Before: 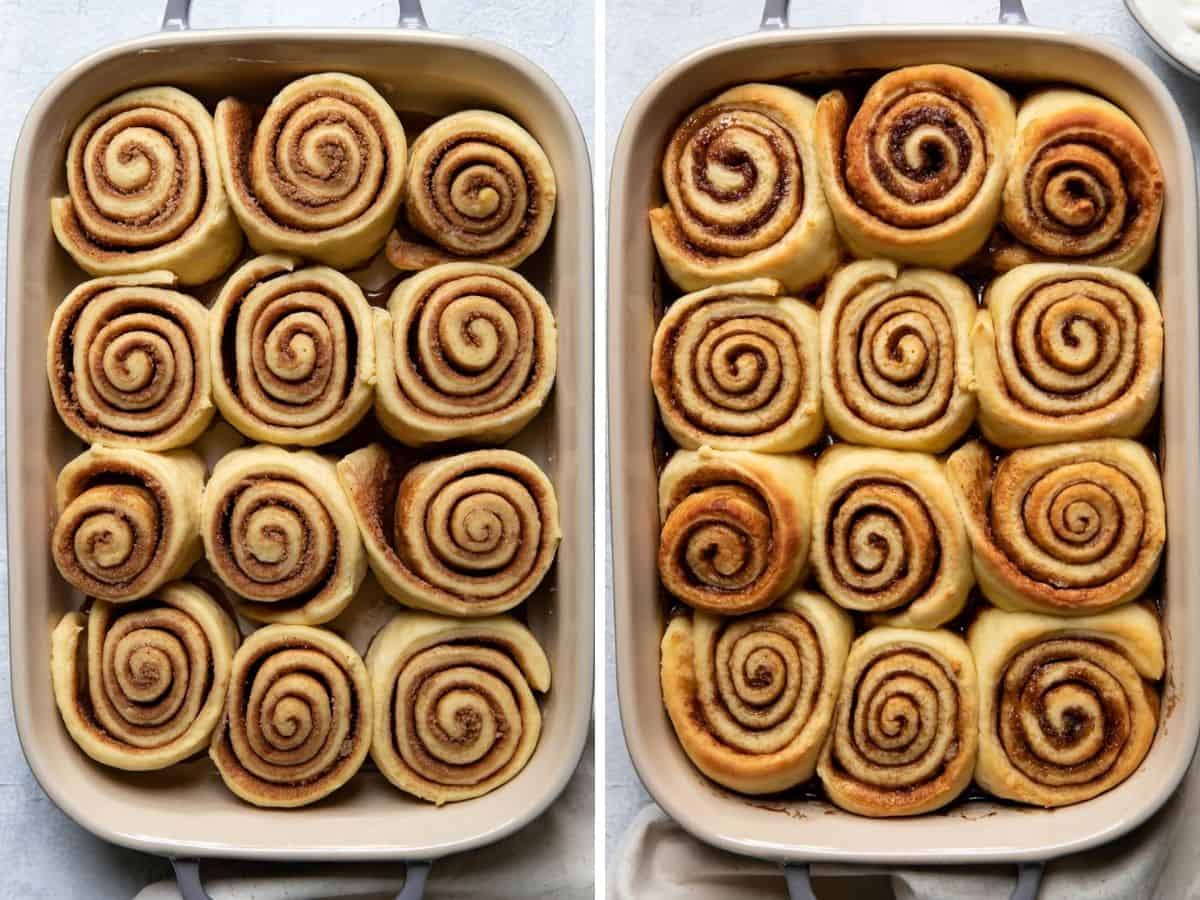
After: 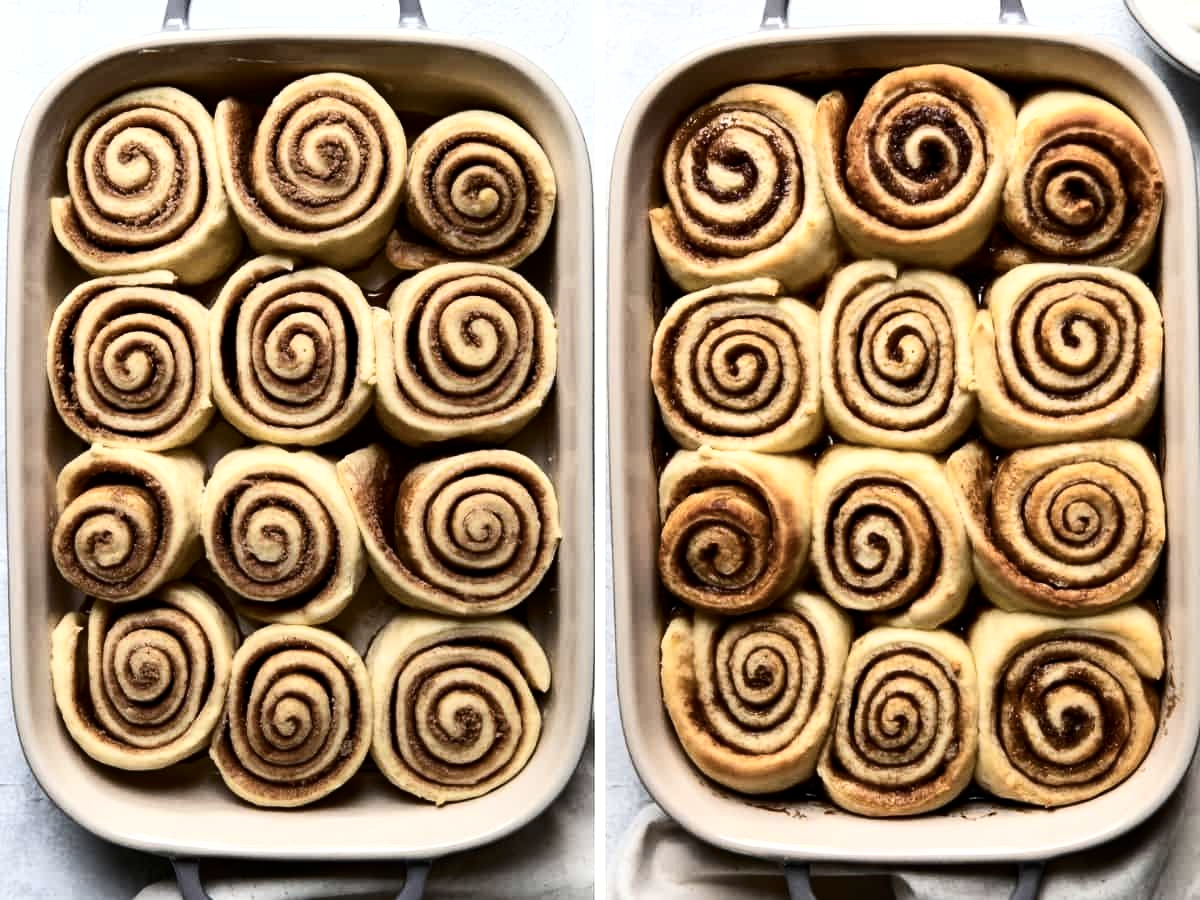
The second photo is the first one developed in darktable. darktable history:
color balance rgb: linear chroma grading › global chroma 10%, global vibrance 10%, contrast 15%, saturation formula JzAzBz (2021)
contrast brightness saturation: contrast 0.25, saturation -0.31
shadows and highlights: shadows 29.32, highlights -29.32, low approximation 0.01, soften with gaussian
